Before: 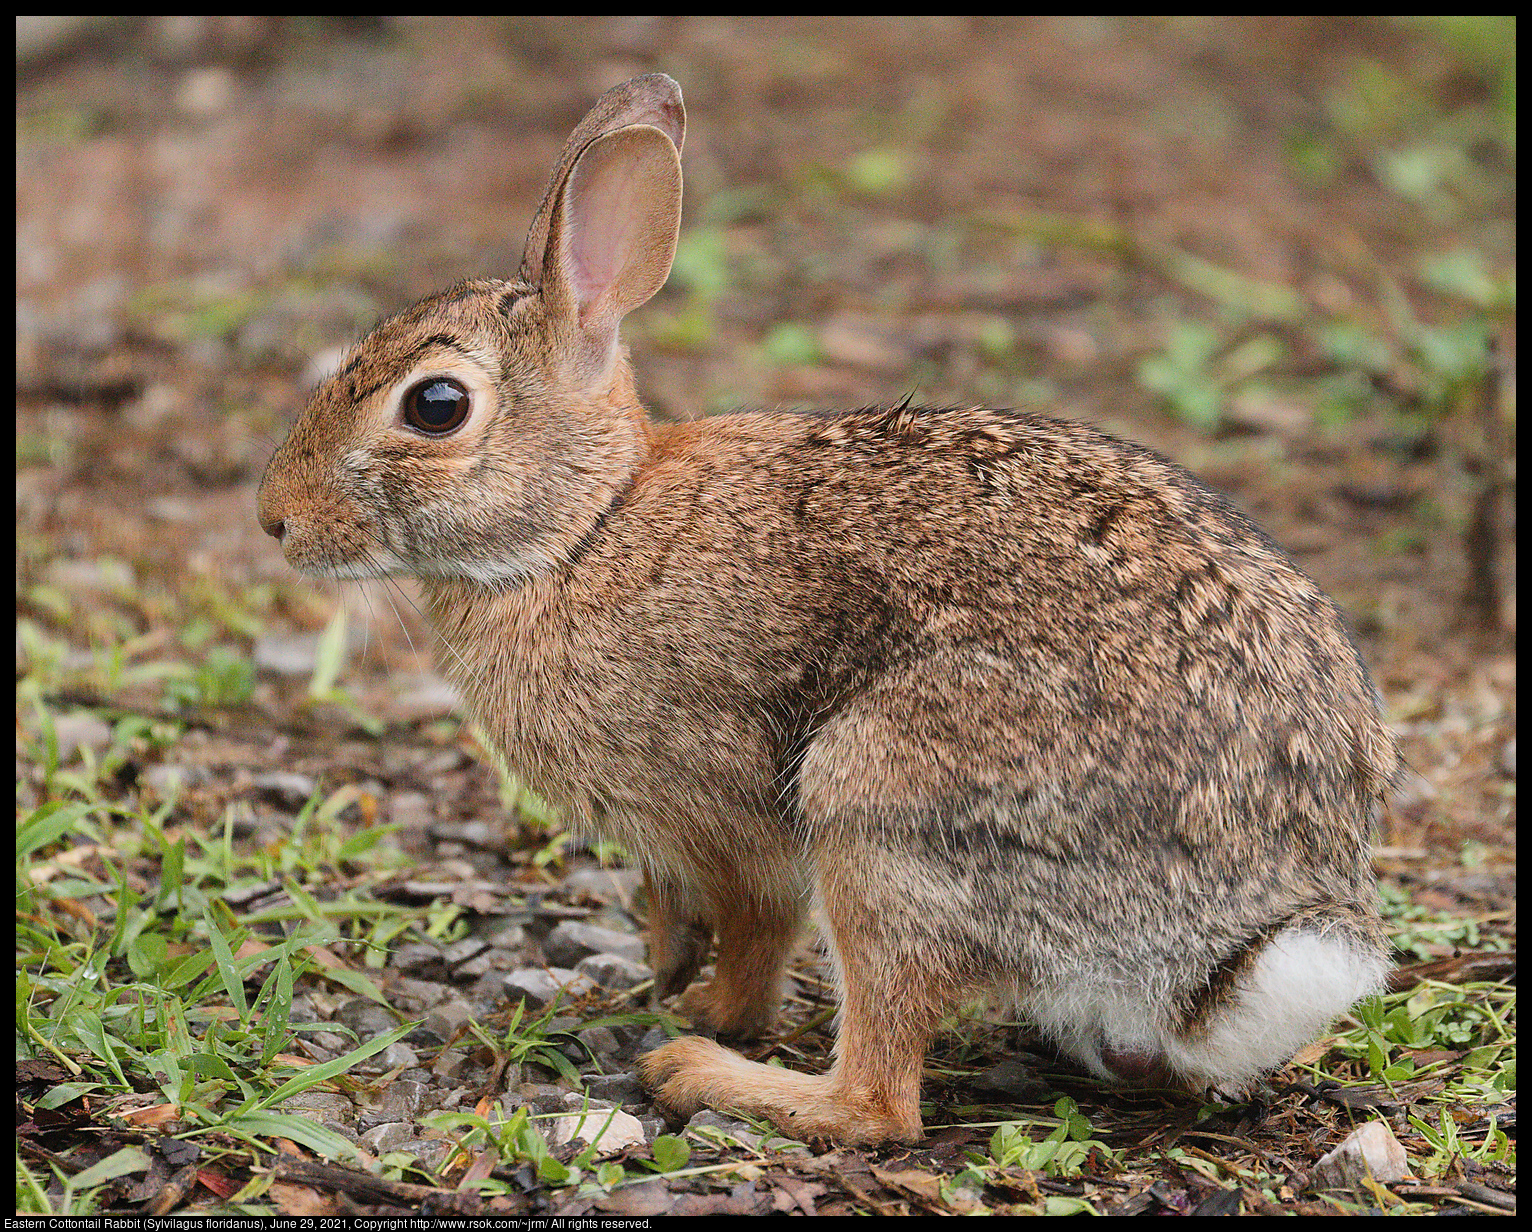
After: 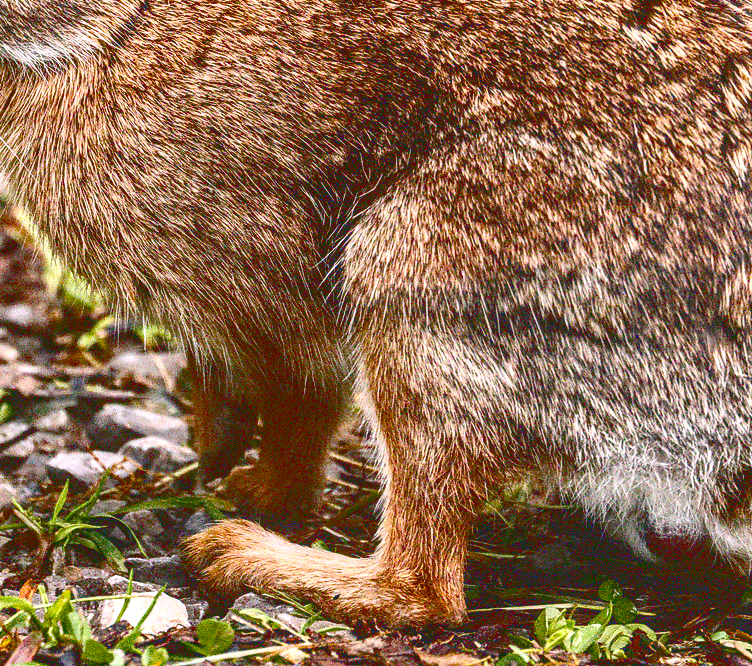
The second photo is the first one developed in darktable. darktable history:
color balance rgb: highlights gain › chroma 1.51%, highlights gain › hue 307.94°, perceptual saturation grading › global saturation 20%, perceptual saturation grading › highlights -14.059%, perceptual saturation grading › shadows 50.11%, global vibrance 16.008%, saturation formula JzAzBz (2021)
local contrast: highlights 29%, detail 150%
base curve: curves: ch0 [(0, 0.036) (0.007, 0.037) (0.604, 0.887) (1, 1)]
crop: left 29.826%, top 42.023%, right 20.897%, bottom 3.511%
